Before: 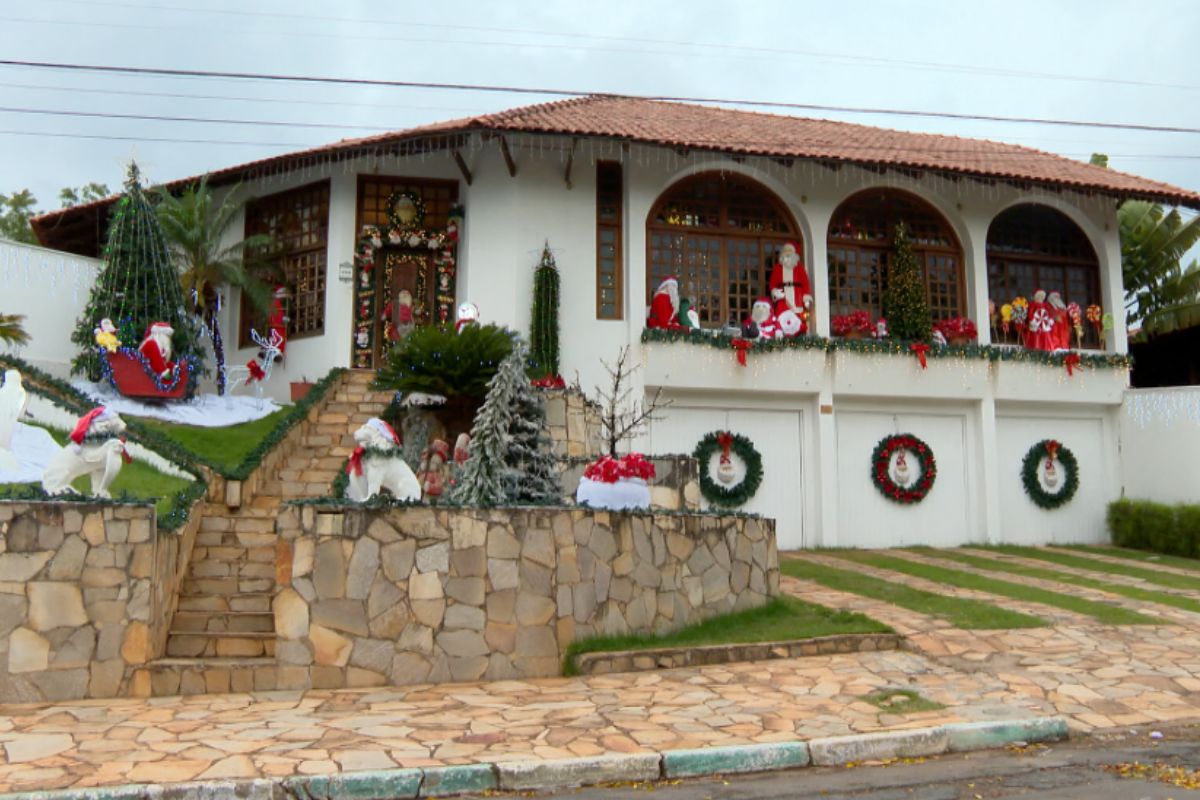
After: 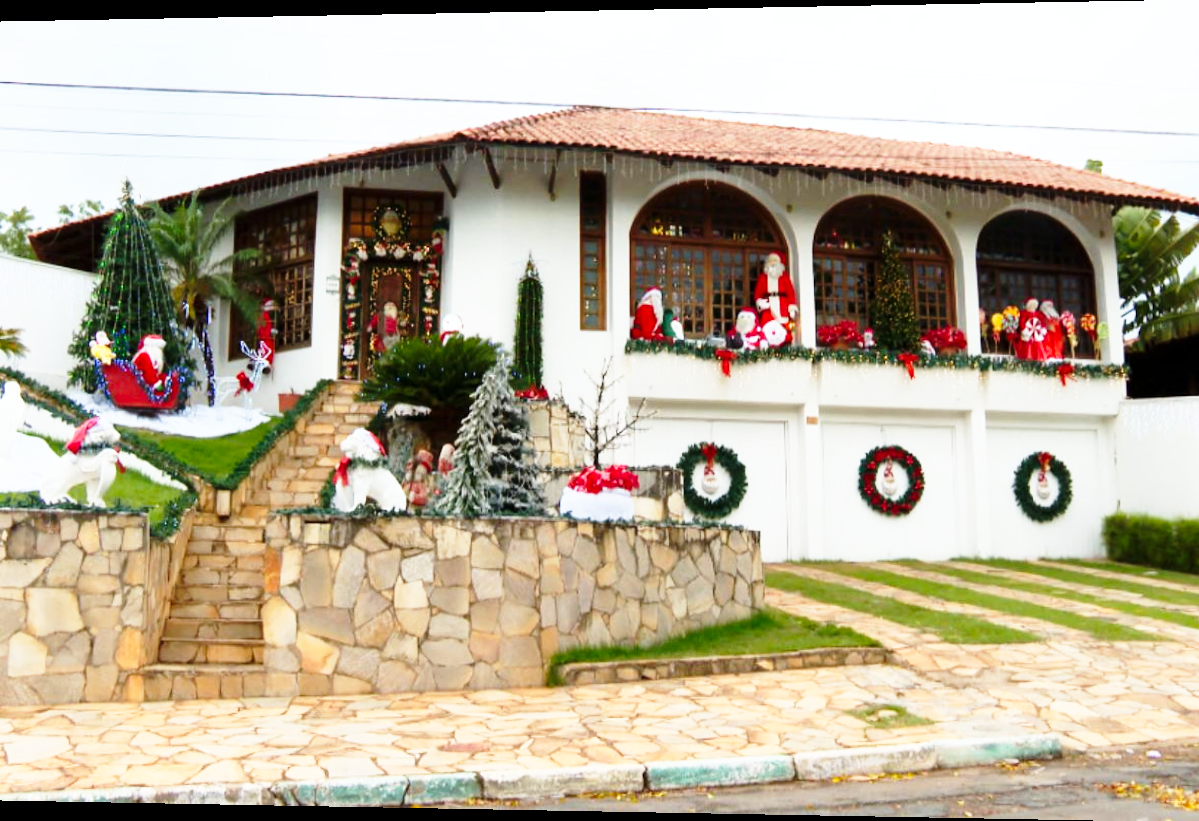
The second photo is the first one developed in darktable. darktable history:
base curve: curves: ch0 [(0, 0) (0.026, 0.03) (0.109, 0.232) (0.351, 0.748) (0.669, 0.968) (1, 1)], preserve colors none
rotate and perspective: lens shift (horizontal) -0.055, automatic cropping off
